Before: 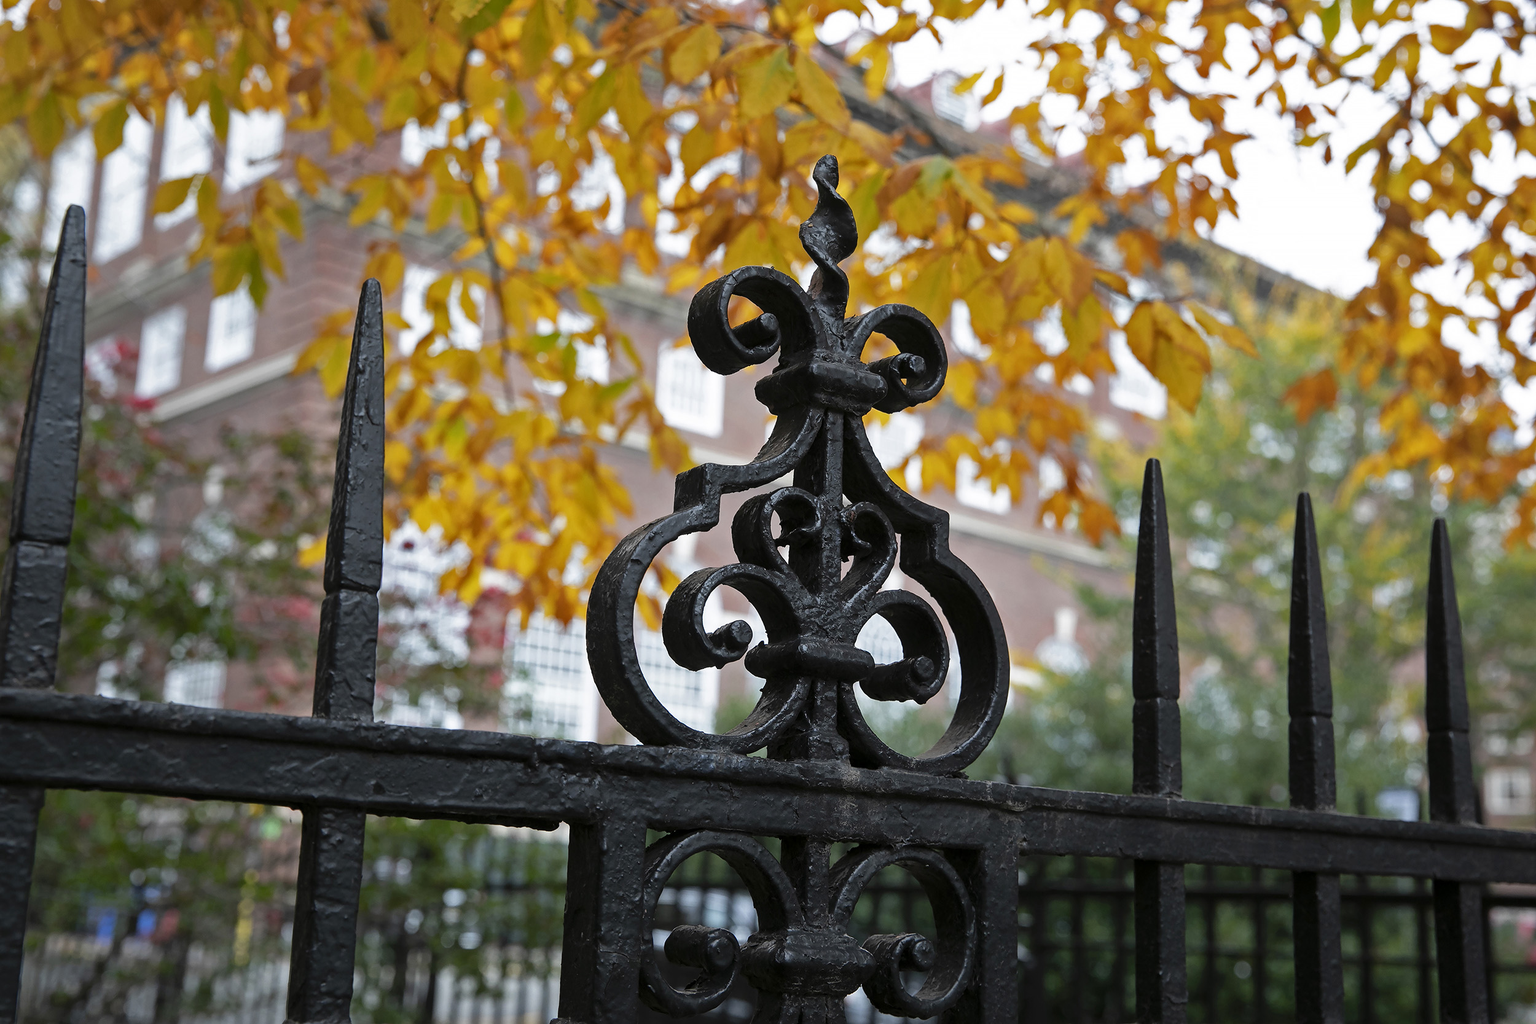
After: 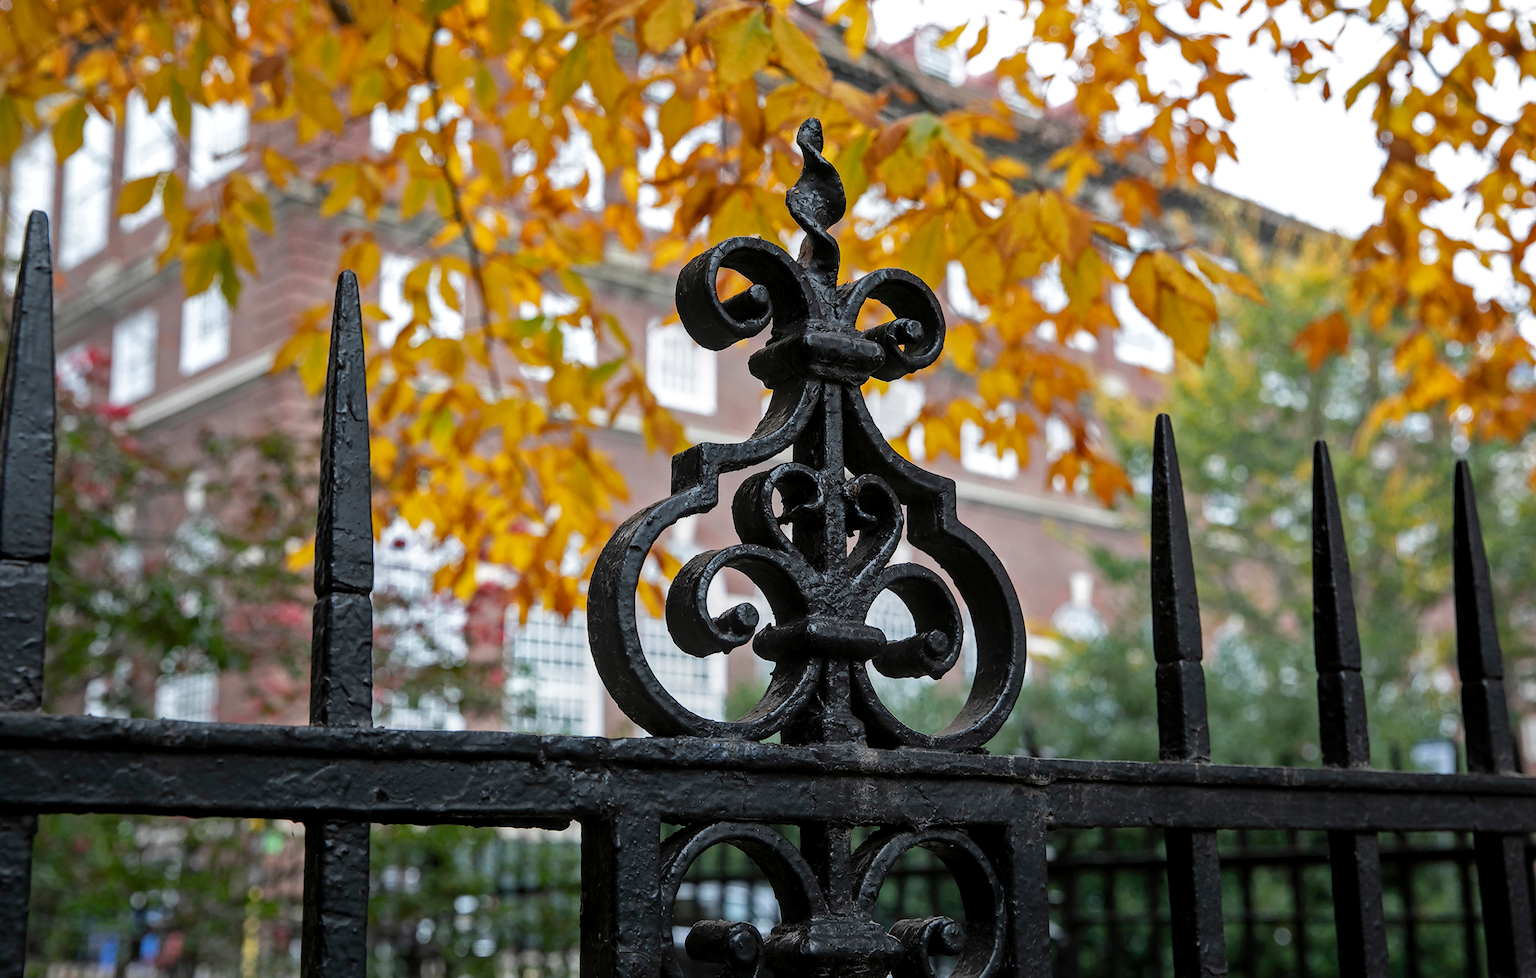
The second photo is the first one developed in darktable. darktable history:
local contrast: on, module defaults
rotate and perspective: rotation -3°, crop left 0.031, crop right 0.968, crop top 0.07, crop bottom 0.93
